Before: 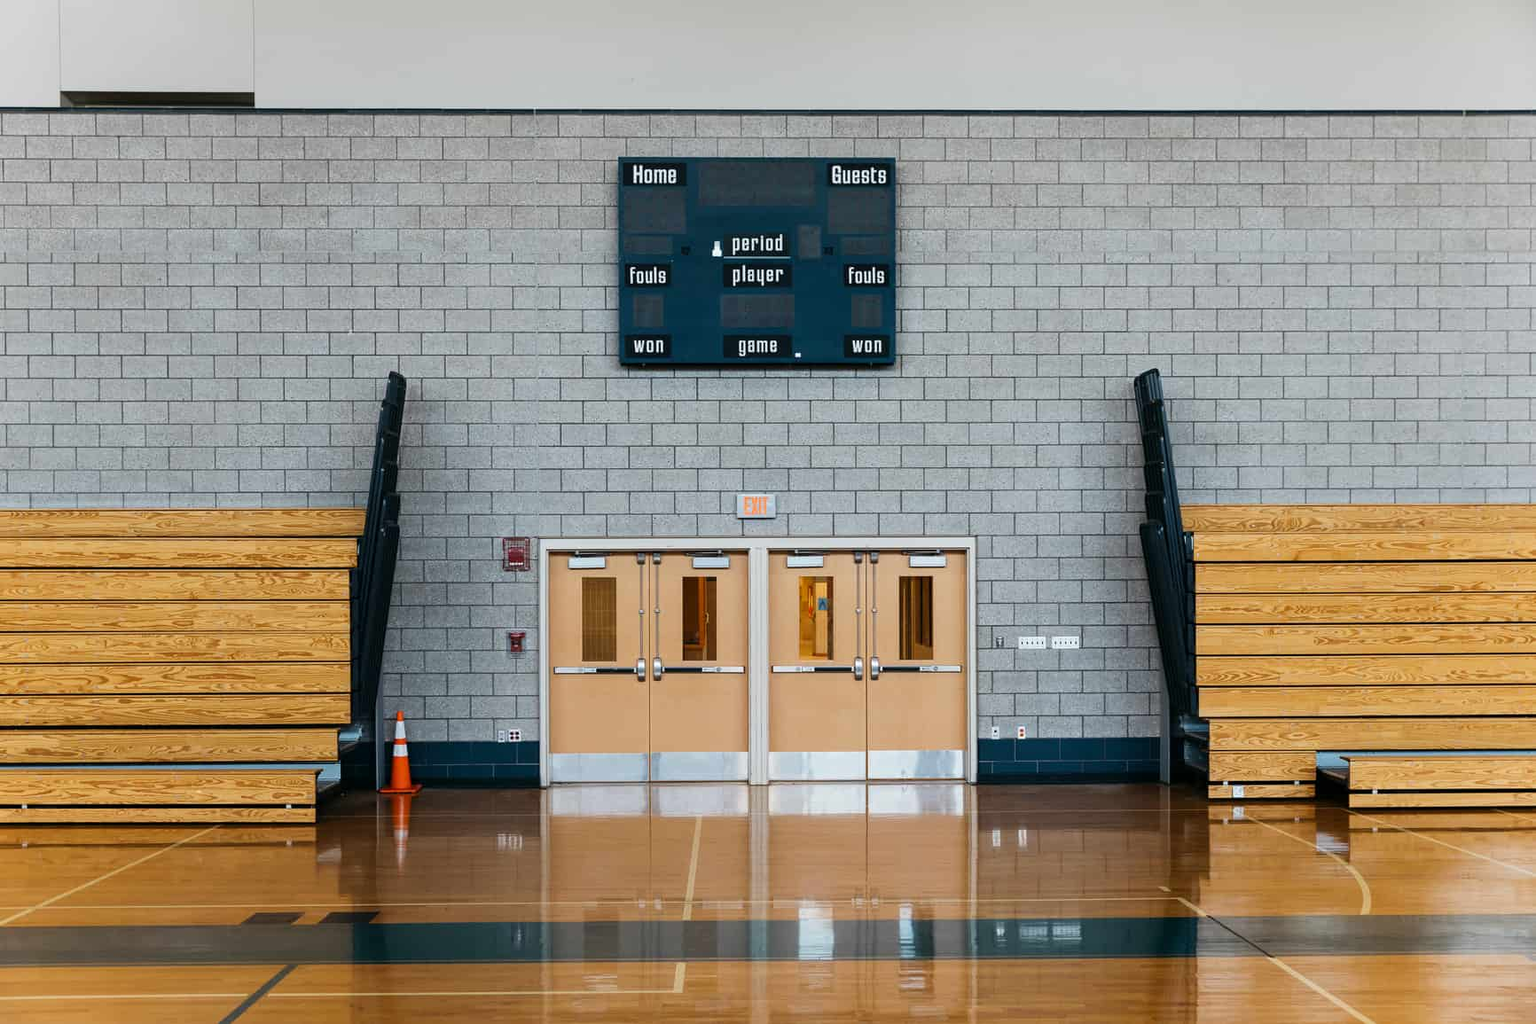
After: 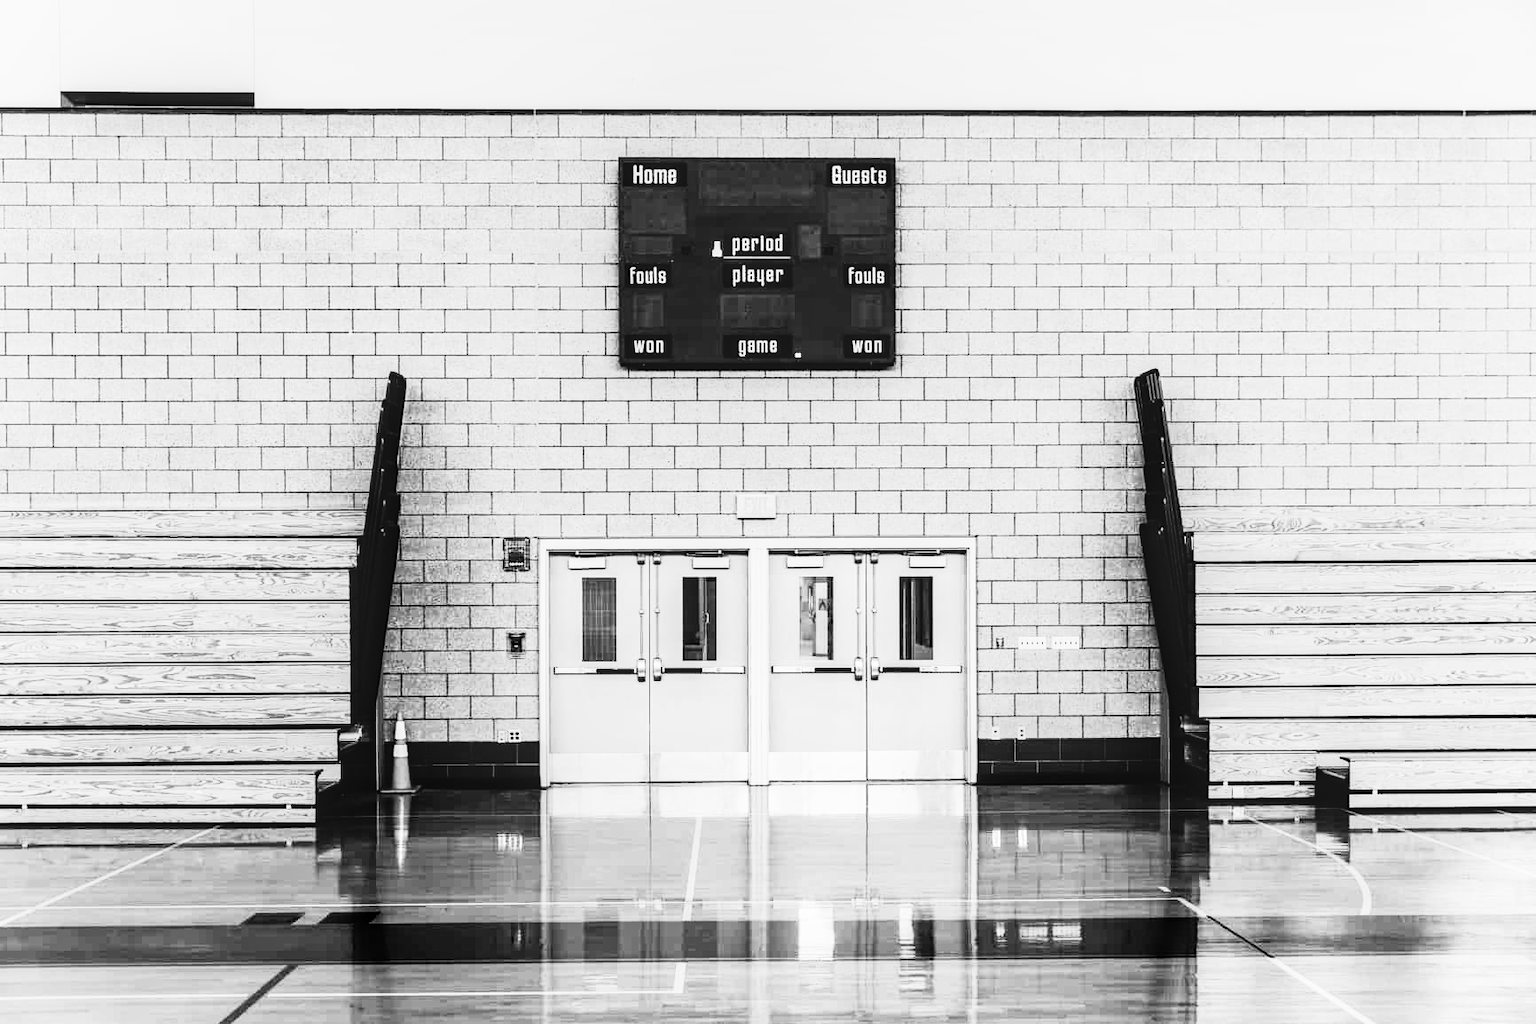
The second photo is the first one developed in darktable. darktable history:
rgb curve: curves: ch0 [(0, 0) (0.21, 0.15) (0.24, 0.21) (0.5, 0.75) (0.75, 0.96) (0.89, 0.99) (1, 1)]; ch1 [(0, 0.02) (0.21, 0.13) (0.25, 0.2) (0.5, 0.67) (0.75, 0.9) (0.89, 0.97) (1, 1)]; ch2 [(0, 0.02) (0.21, 0.13) (0.25, 0.2) (0.5, 0.67) (0.75, 0.9) (0.89, 0.97) (1, 1)], compensate middle gray true
local contrast: on, module defaults
tone equalizer: -8 EV -0.417 EV, -7 EV -0.389 EV, -6 EV -0.333 EV, -5 EV -0.222 EV, -3 EV 0.222 EV, -2 EV 0.333 EV, -1 EV 0.389 EV, +0 EV 0.417 EV, edges refinement/feathering 500, mask exposure compensation -1.57 EV, preserve details no
monochrome: a -6.99, b 35.61, size 1.4
